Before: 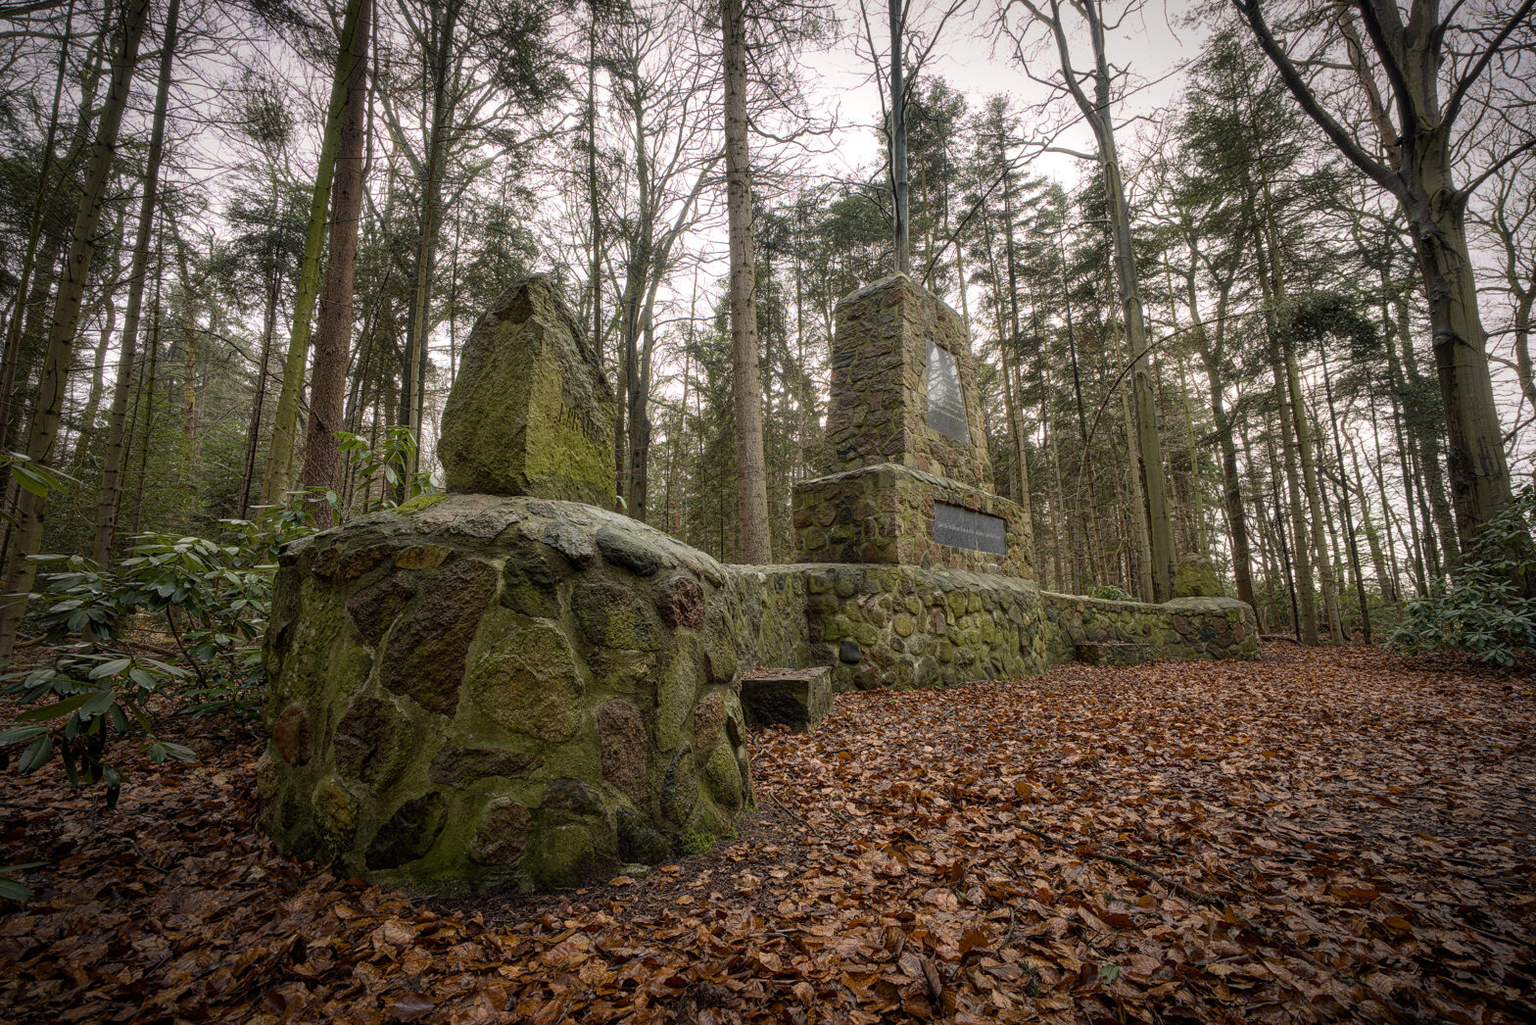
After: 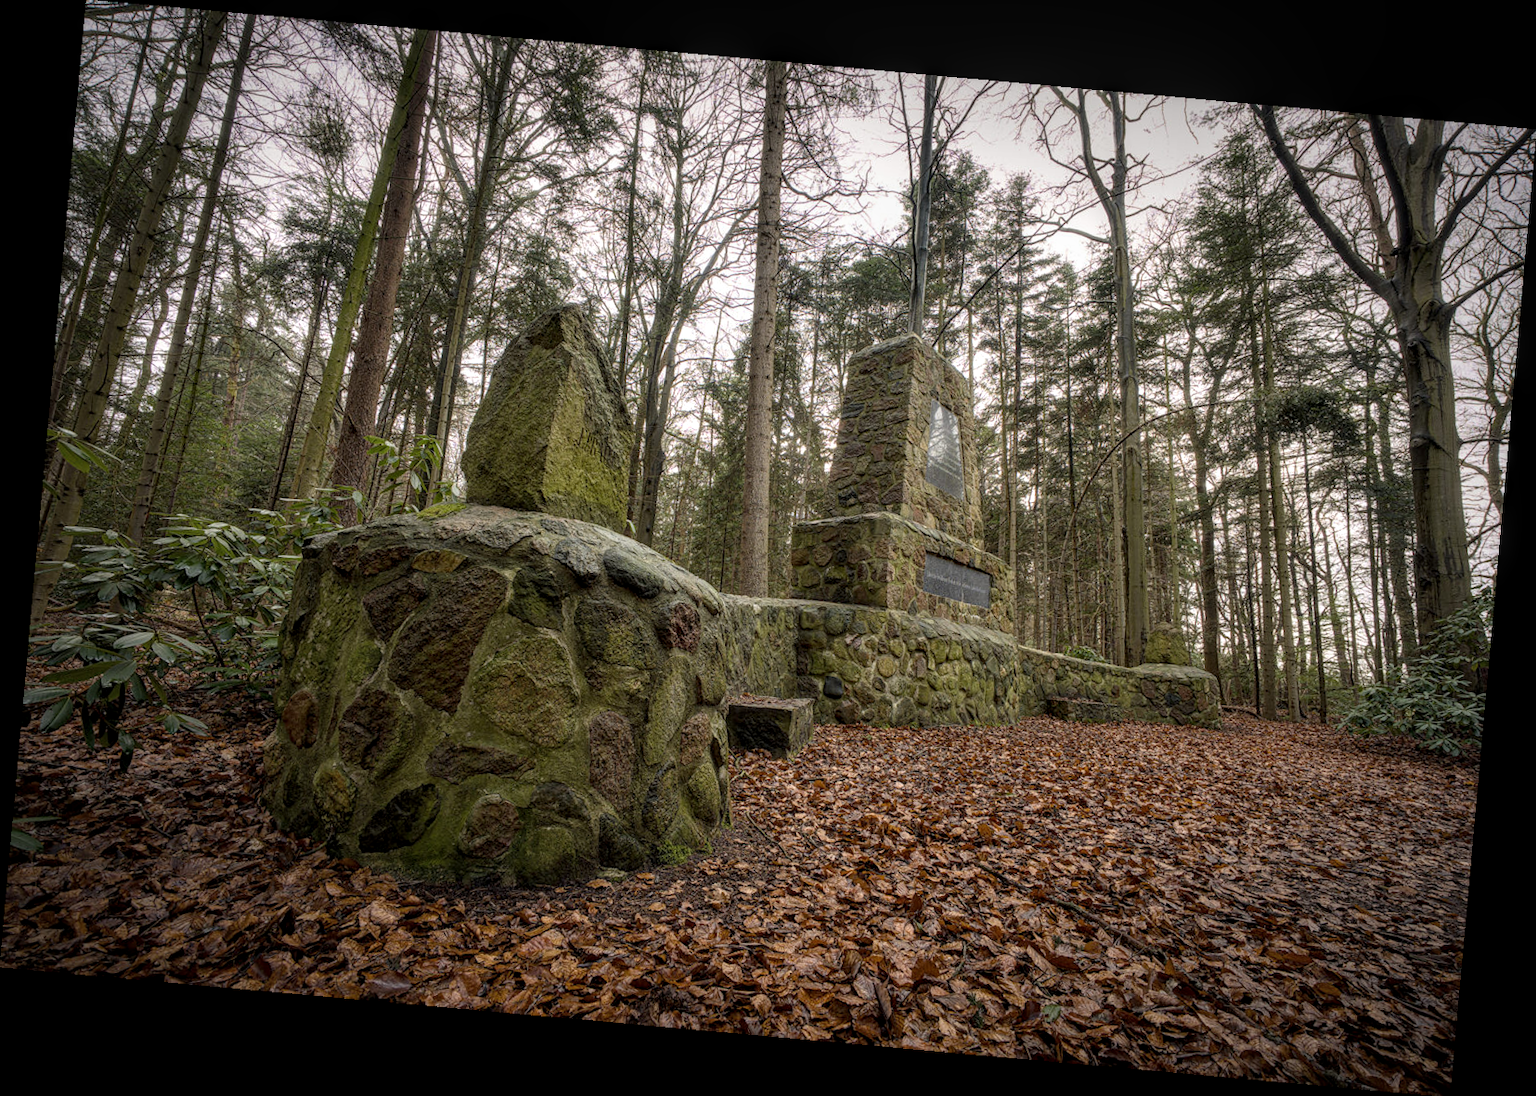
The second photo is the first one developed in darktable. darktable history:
local contrast: on, module defaults
rotate and perspective: rotation 5.12°, automatic cropping off
